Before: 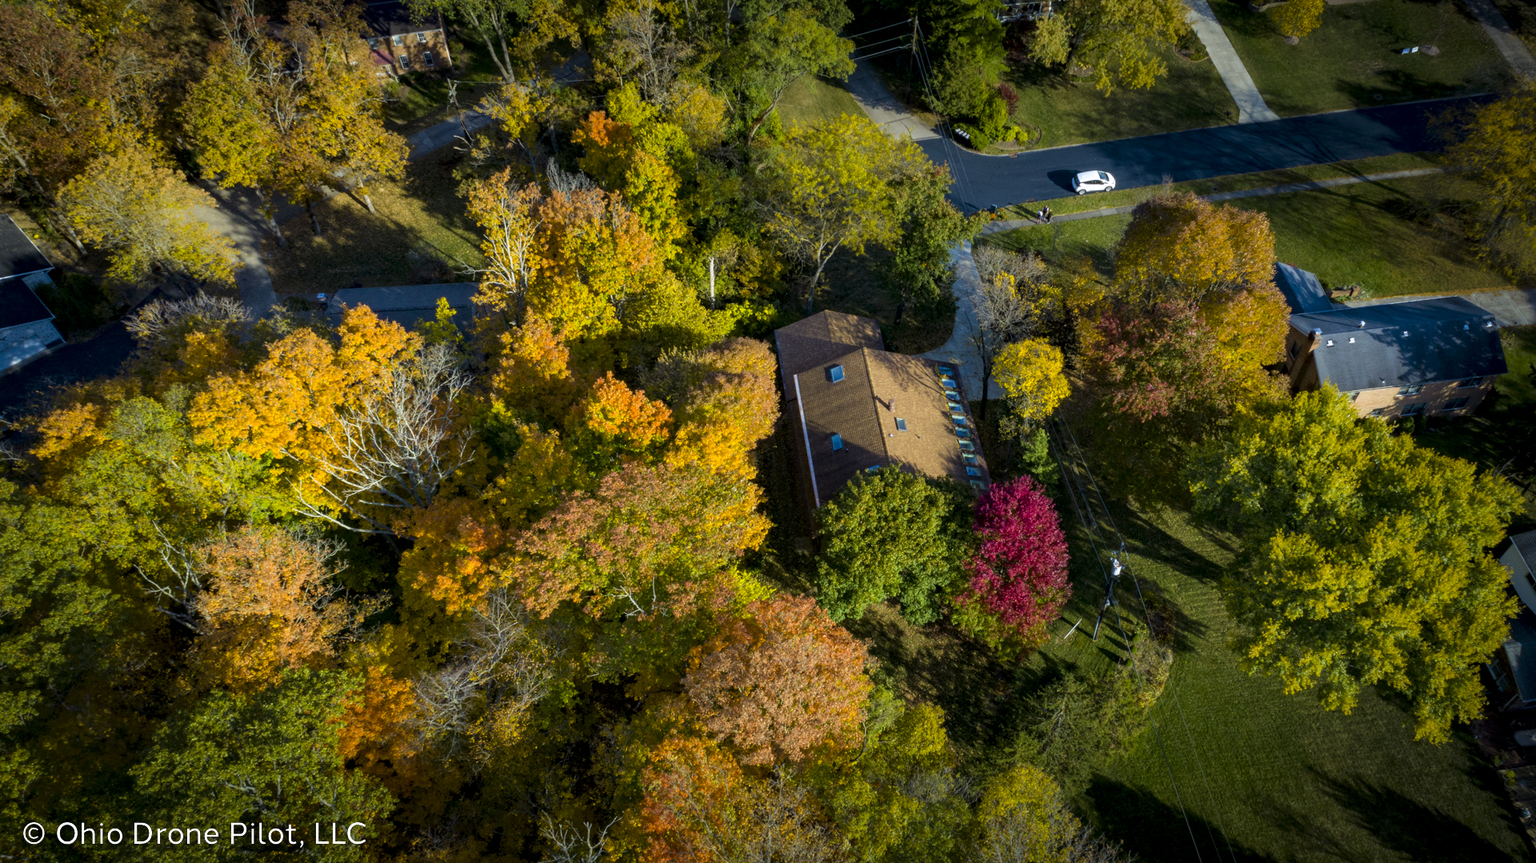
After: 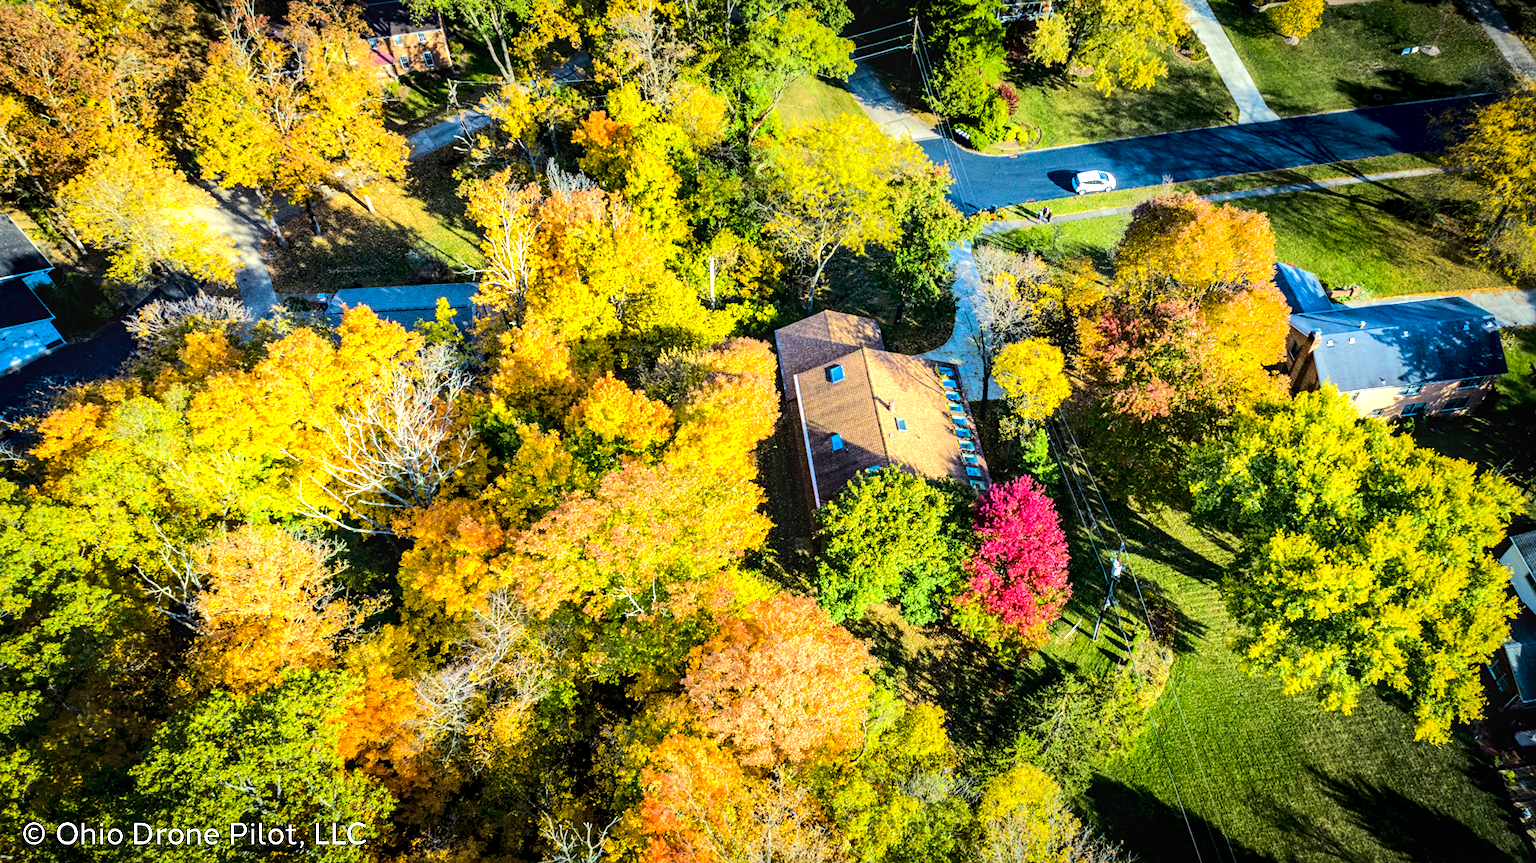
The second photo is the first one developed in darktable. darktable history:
local contrast: on, module defaults
exposure: black level correction 0, exposure 1.169 EV, compensate highlight preservation false
sharpen: amount 0.215
tone equalizer: -7 EV 0.146 EV, -6 EV 0.637 EV, -5 EV 1.14 EV, -4 EV 1.35 EV, -3 EV 1.17 EV, -2 EV 0.6 EV, -1 EV 0.154 EV, edges refinement/feathering 500, mask exposure compensation -1.57 EV, preserve details no
